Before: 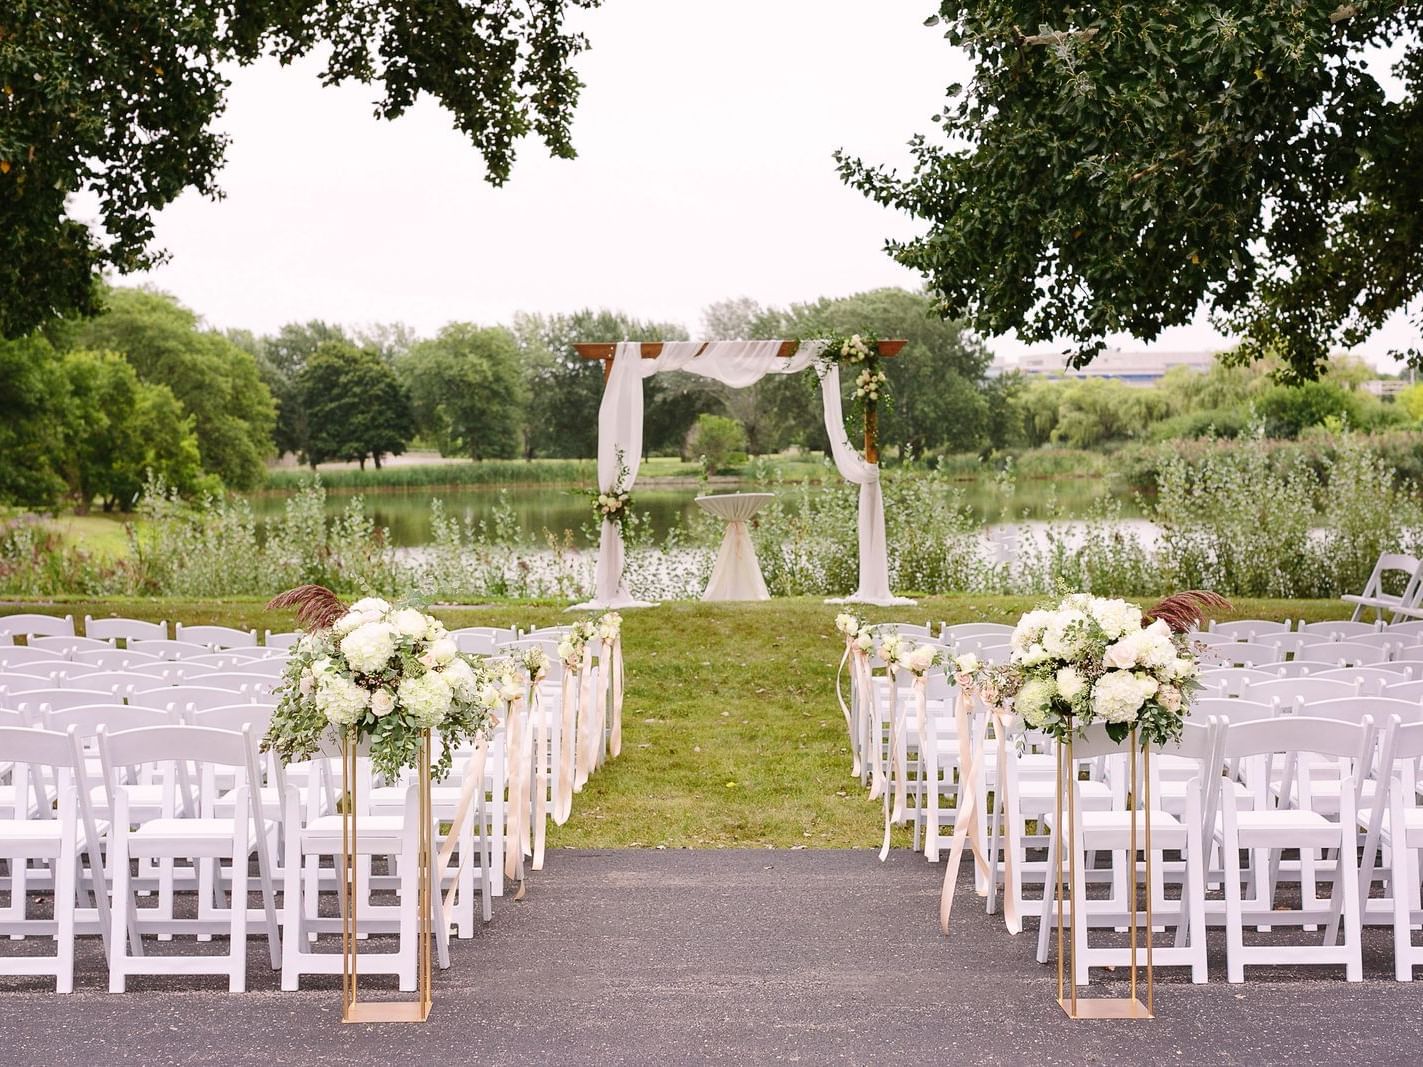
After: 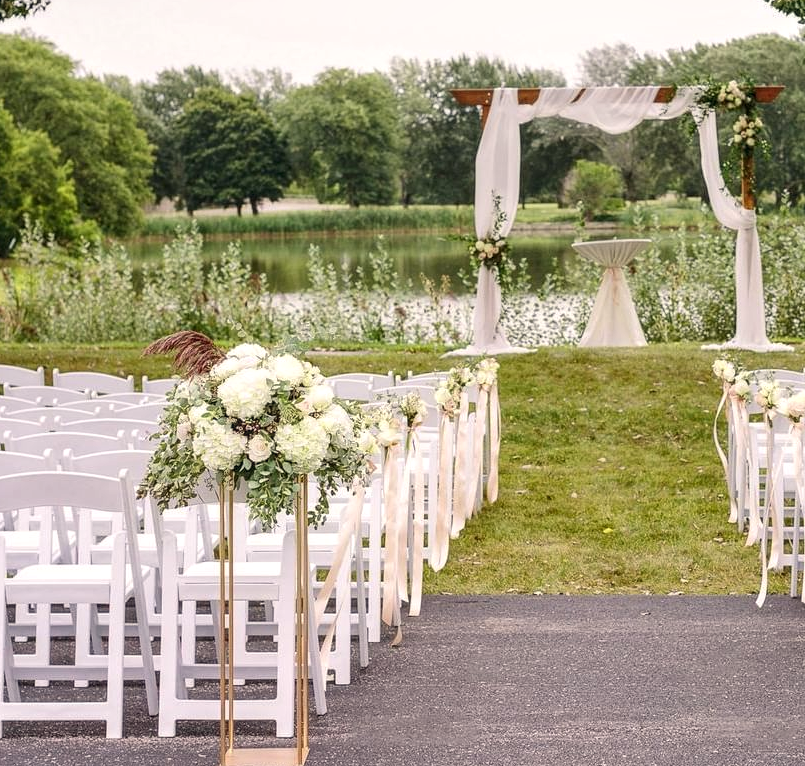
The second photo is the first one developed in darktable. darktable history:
local contrast: detail 130%
crop: left 8.659%, top 23.888%, right 34.755%, bottom 4.235%
color correction: highlights a* 0.324, highlights b* 2.64, shadows a* -1.36, shadows b* -4.43
